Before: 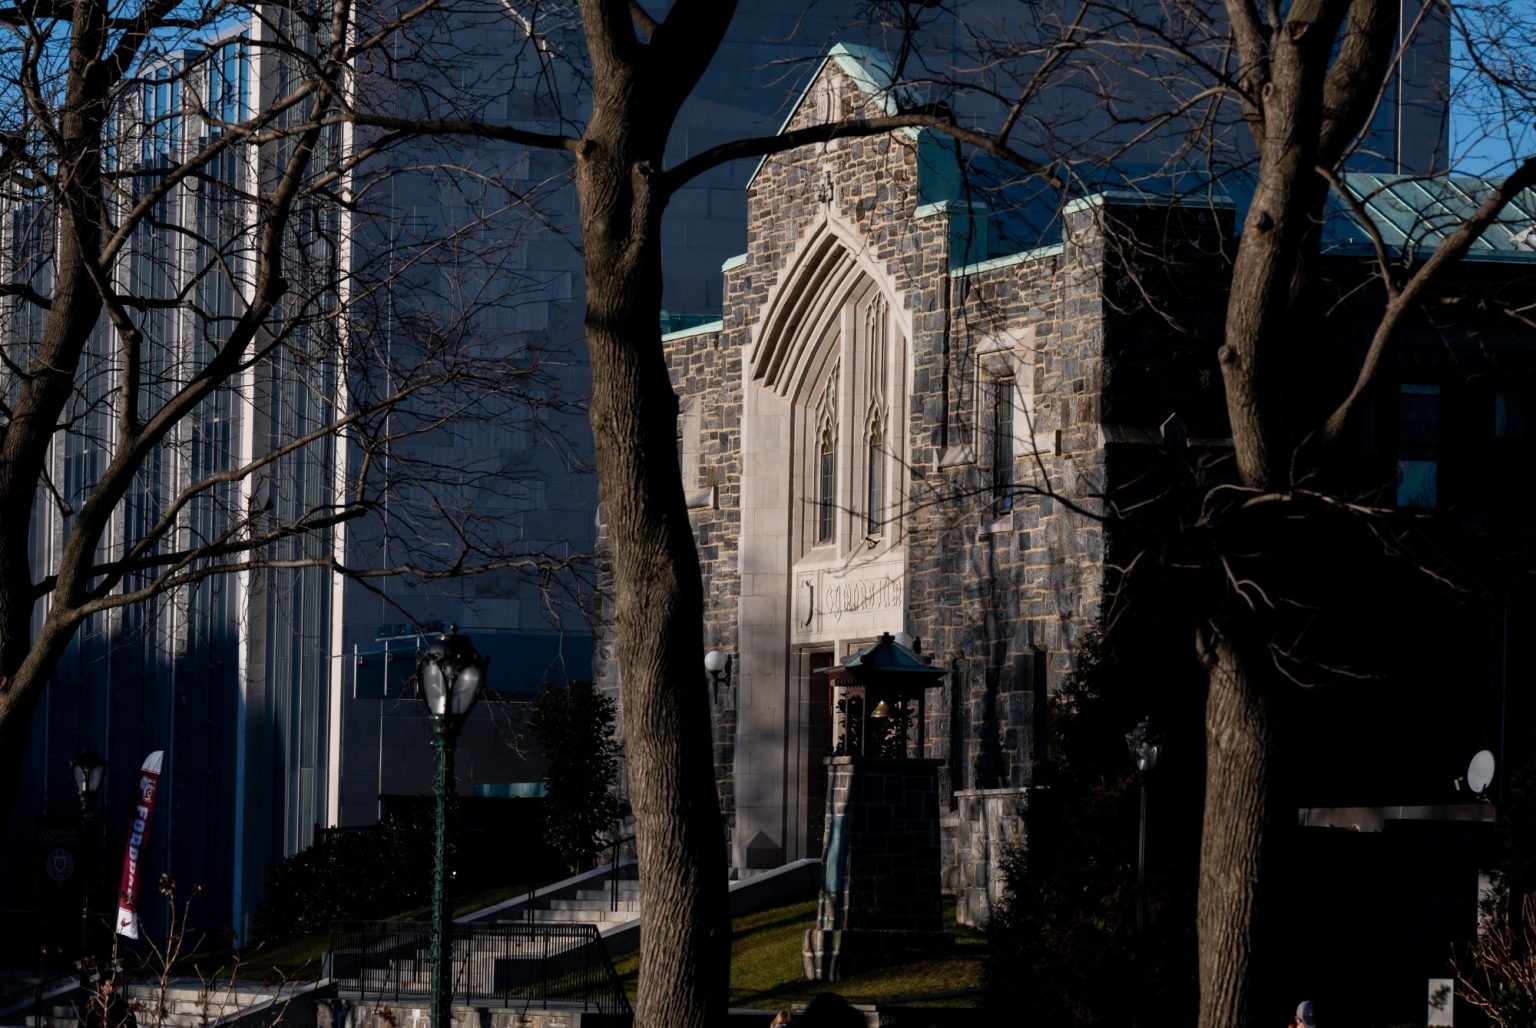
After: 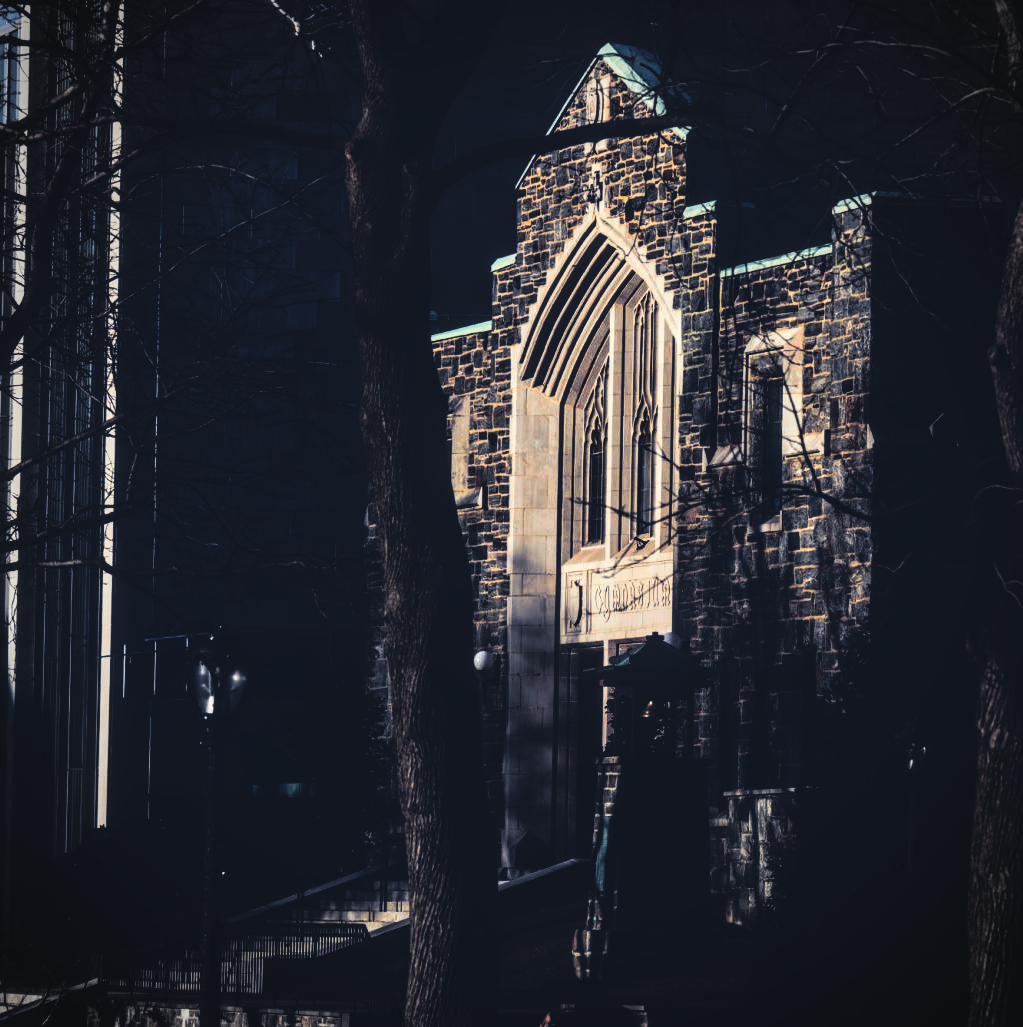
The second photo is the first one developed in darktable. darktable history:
vibrance: vibrance 15%
base curve: curves: ch0 [(0, 0.02) (0.083, 0.036) (1, 1)], preserve colors none
vignetting: unbound false
crop and rotate: left 15.055%, right 18.278%
local contrast: detail 130%
tone curve: curves: ch0 [(0, 0) (0.187, 0.12) (0.384, 0.363) (0.577, 0.681) (0.735, 0.881) (0.864, 0.959) (1, 0.987)]; ch1 [(0, 0) (0.402, 0.36) (0.476, 0.466) (0.501, 0.501) (0.518, 0.514) (0.564, 0.614) (0.614, 0.664) (0.741, 0.829) (1, 1)]; ch2 [(0, 0) (0.429, 0.387) (0.483, 0.481) (0.503, 0.501) (0.522, 0.531) (0.564, 0.605) (0.615, 0.697) (0.702, 0.774) (1, 0.895)], color space Lab, independent channels
split-toning: shadows › hue 230.4°
